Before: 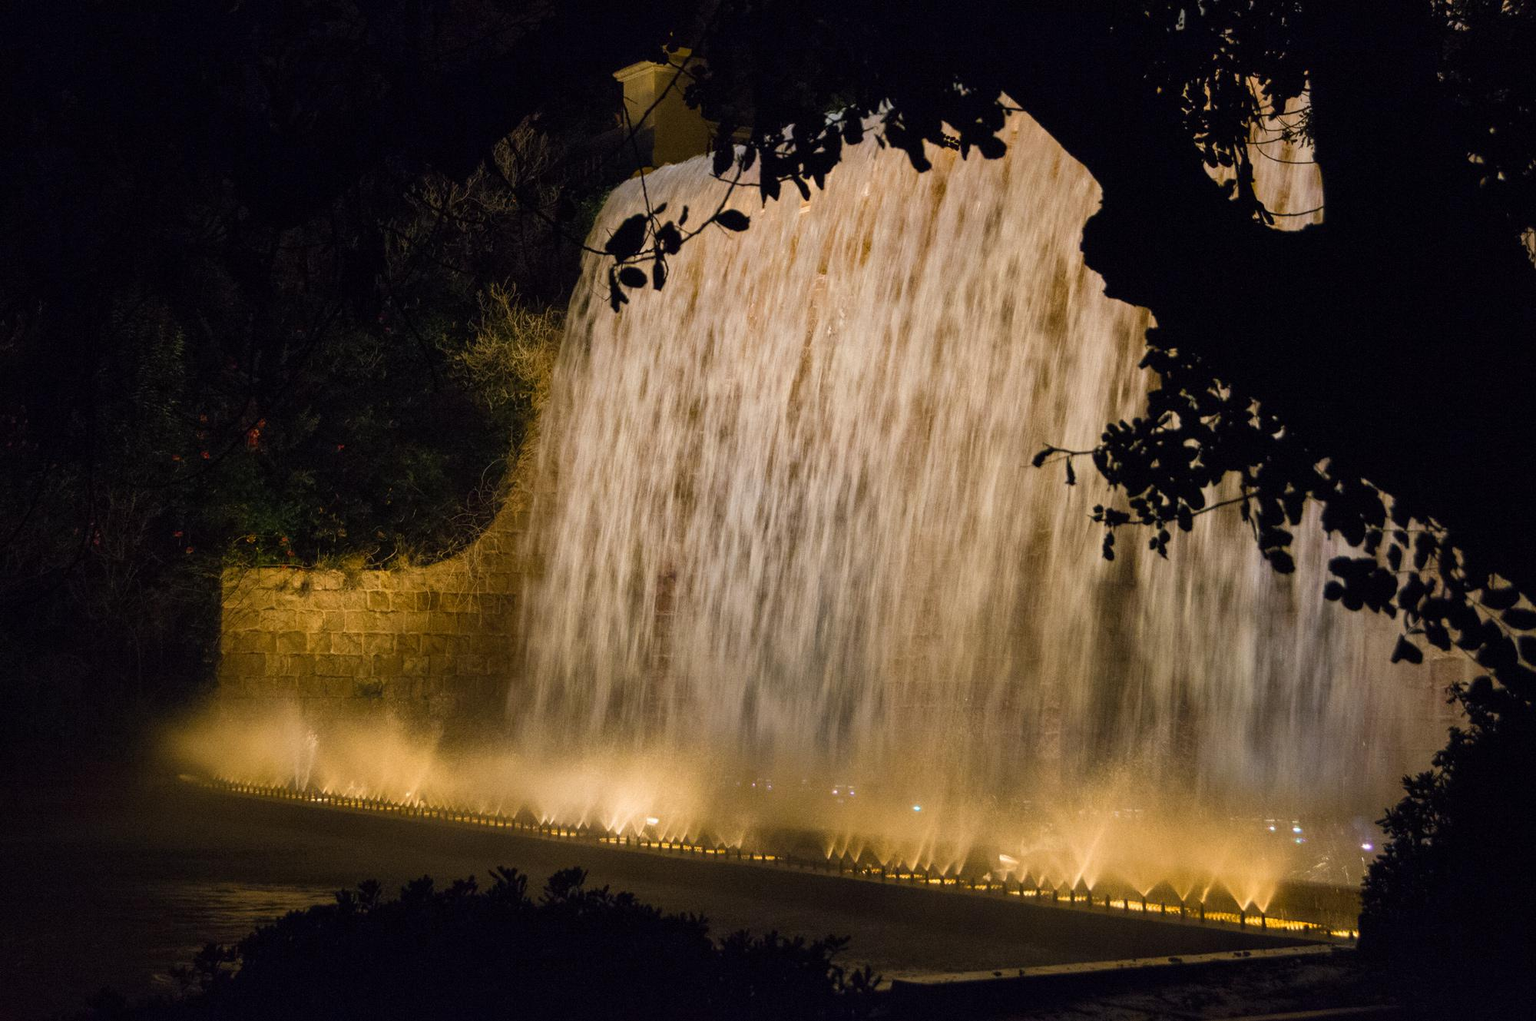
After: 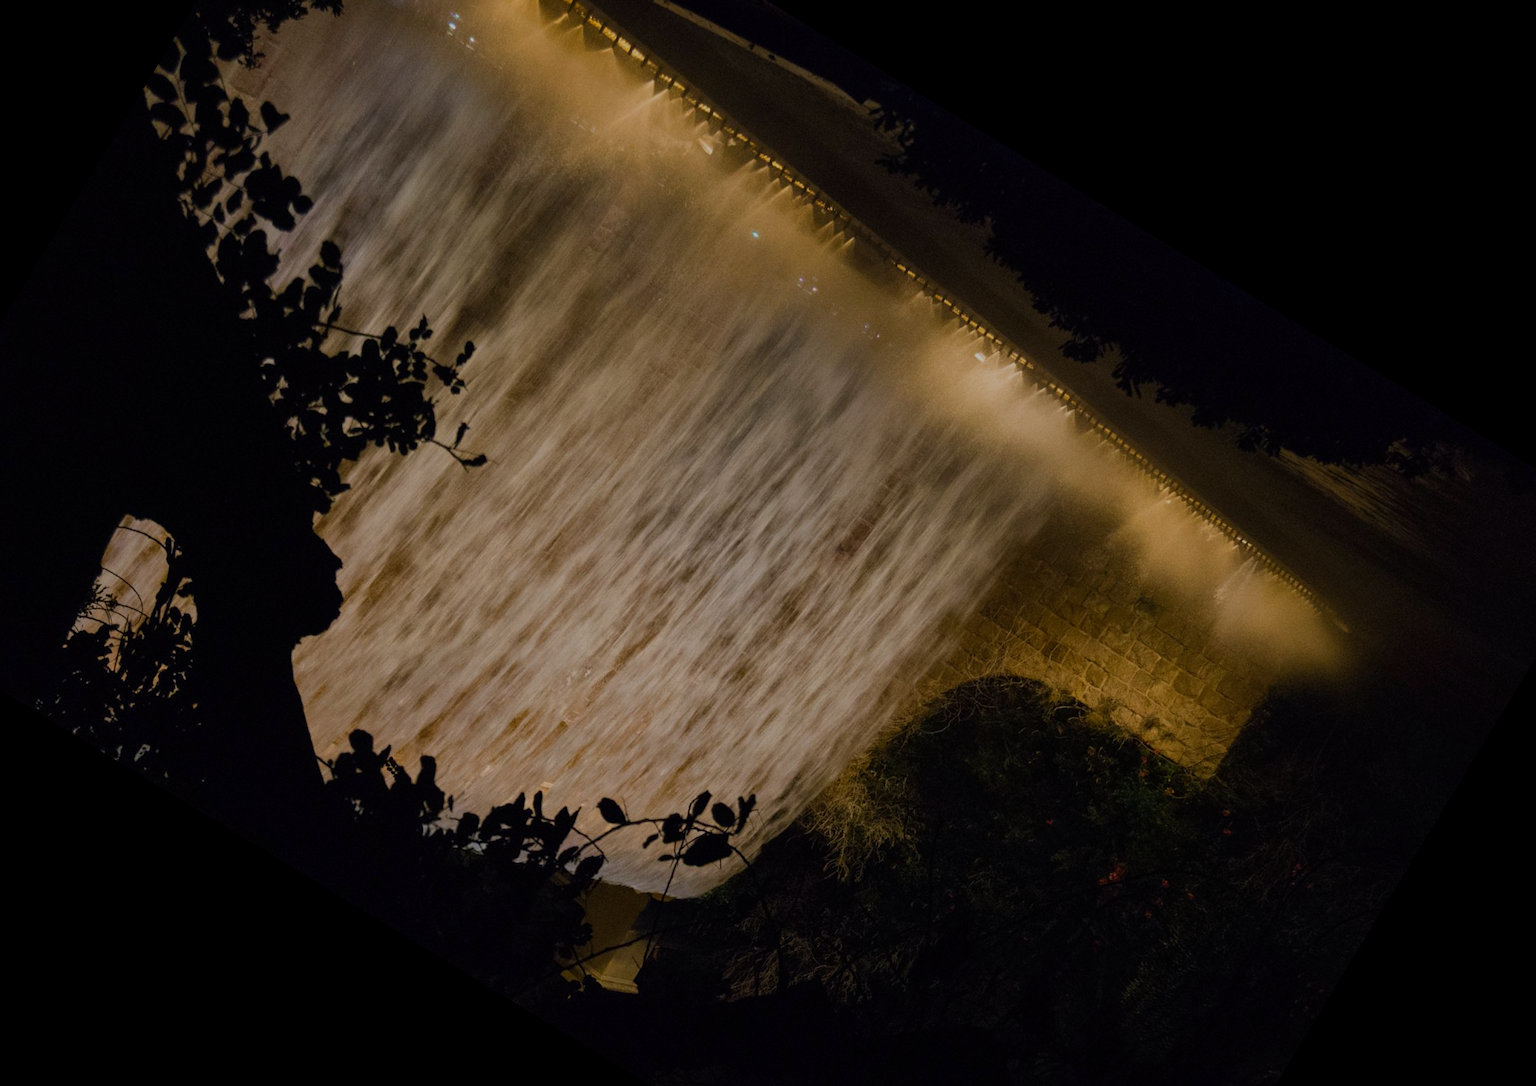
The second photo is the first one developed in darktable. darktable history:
exposure: exposure -1 EV, compensate highlight preservation false
crop and rotate: angle 148.68°, left 9.111%, top 15.603%, right 4.588%, bottom 17.041%
